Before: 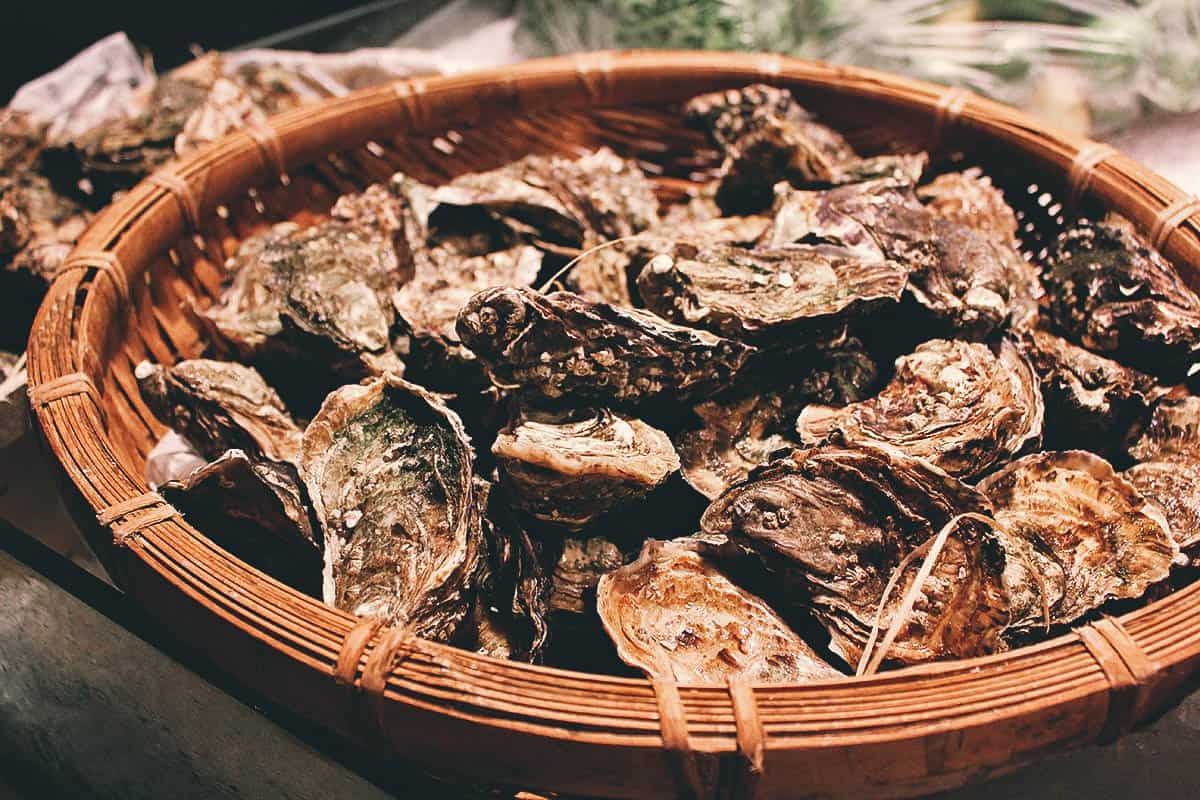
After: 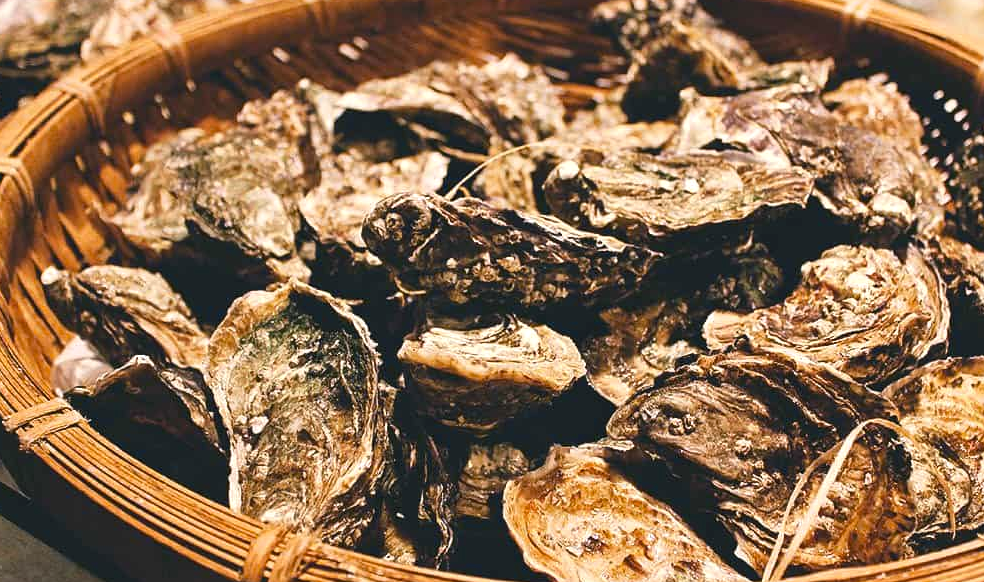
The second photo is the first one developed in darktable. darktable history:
color contrast: green-magenta contrast 0.85, blue-yellow contrast 1.25, unbound 0
crop: left 7.856%, top 11.836%, right 10.12%, bottom 15.387%
exposure: exposure 0.2 EV, compensate highlight preservation false
